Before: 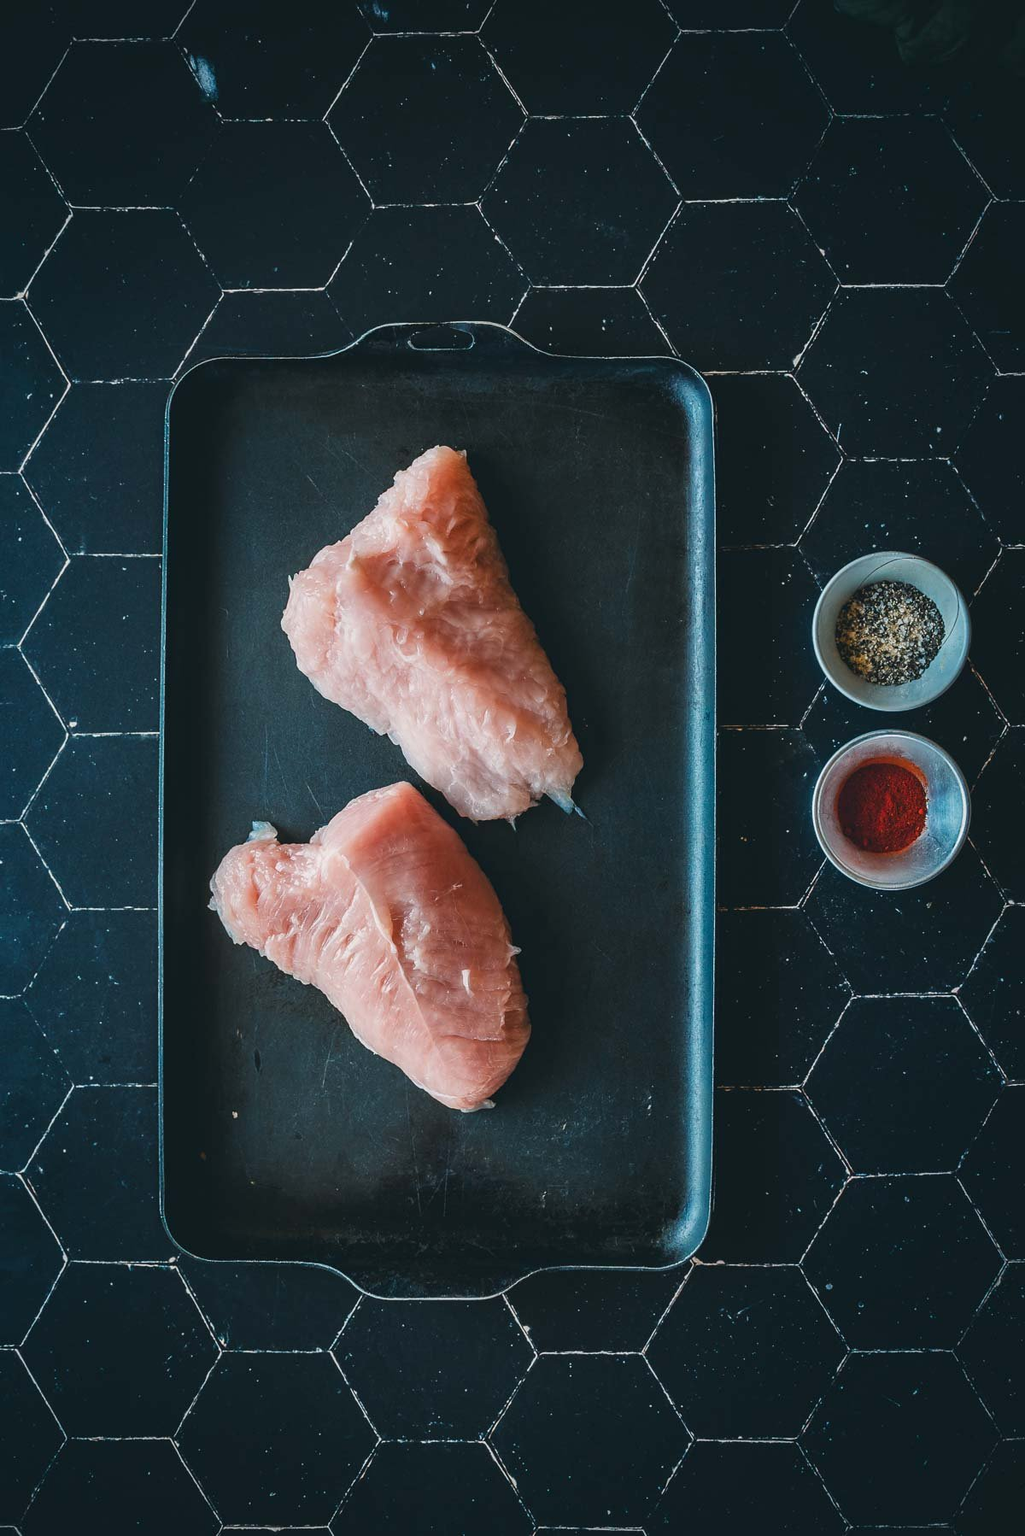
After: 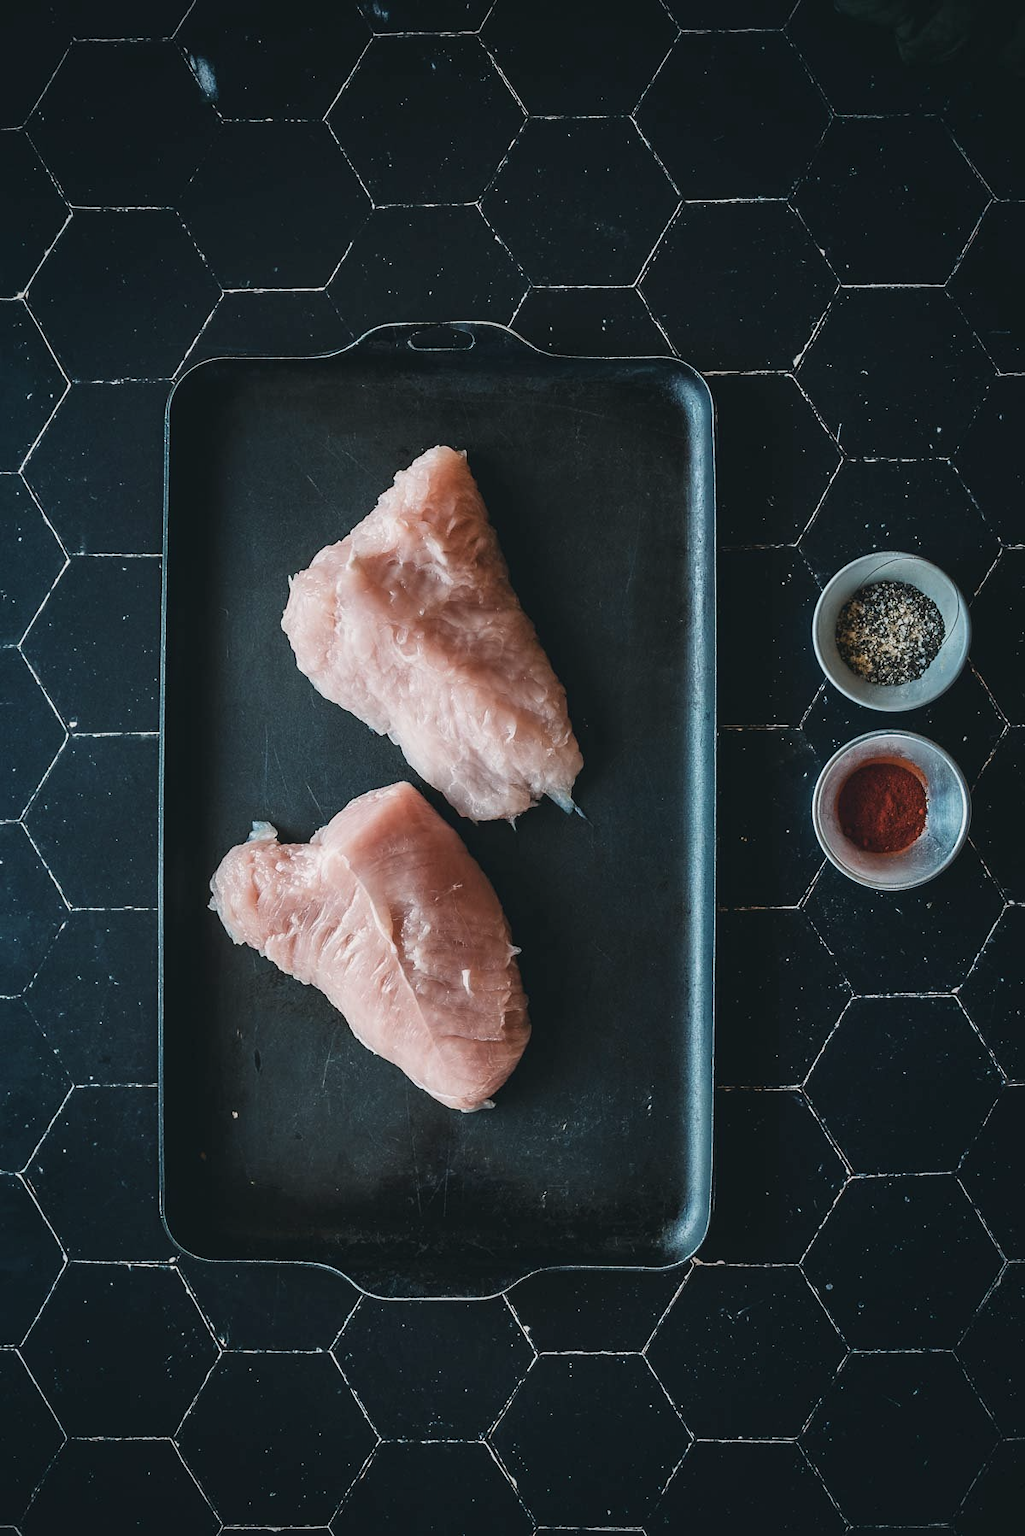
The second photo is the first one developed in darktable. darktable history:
contrast brightness saturation: contrast 0.103, saturation -0.295
